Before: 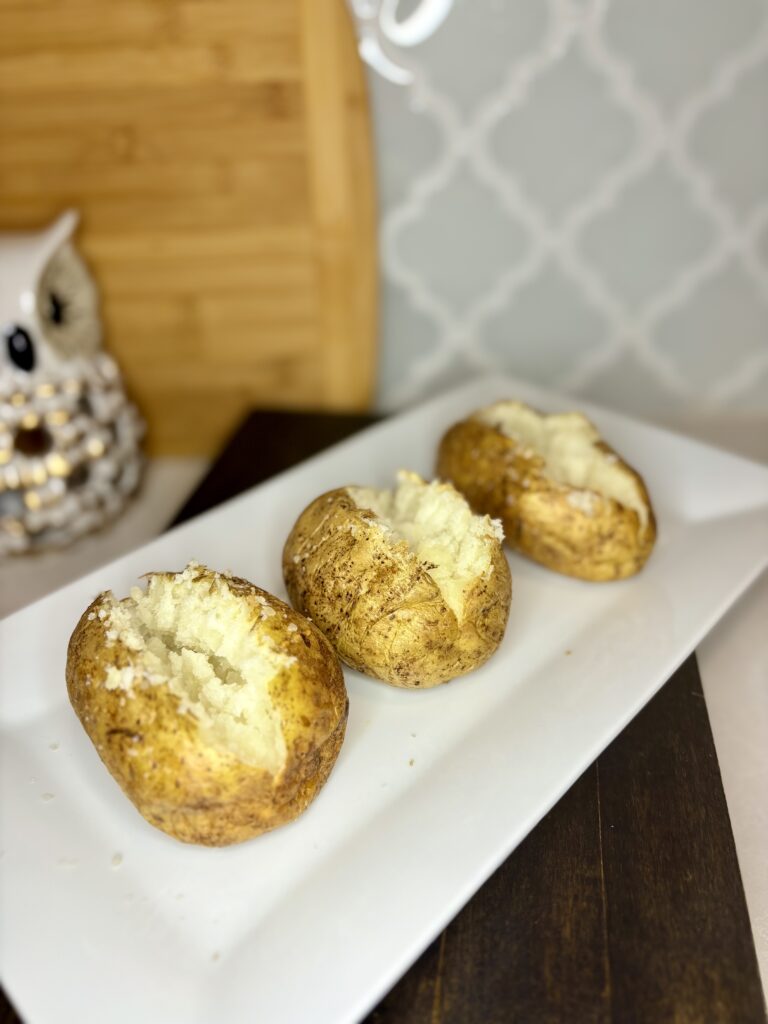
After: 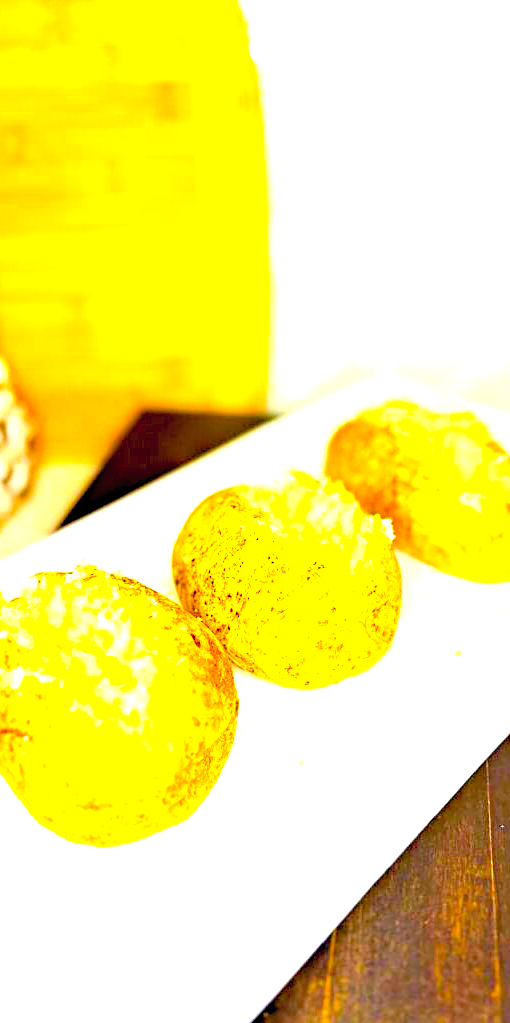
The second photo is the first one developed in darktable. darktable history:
crop and rotate: left 14.323%, right 19.143%
contrast brightness saturation: contrast 0.068, brightness 0.174, saturation 0.397
exposure: black level correction 0.001, exposure 2.642 EV, compensate exposure bias true, compensate highlight preservation false
sharpen: on, module defaults
haze removal: compatibility mode true, adaptive false
color balance rgb: perceptual saturation grading › global saturation 36.815%
